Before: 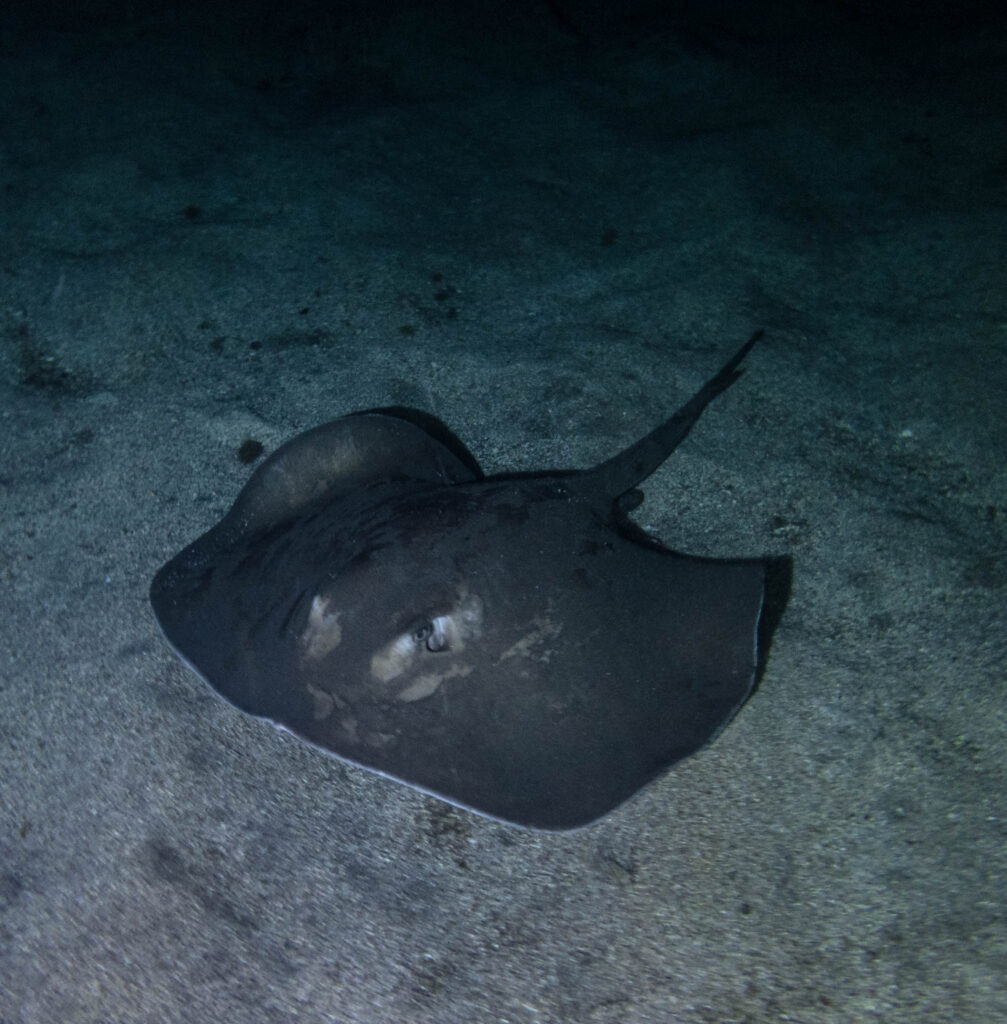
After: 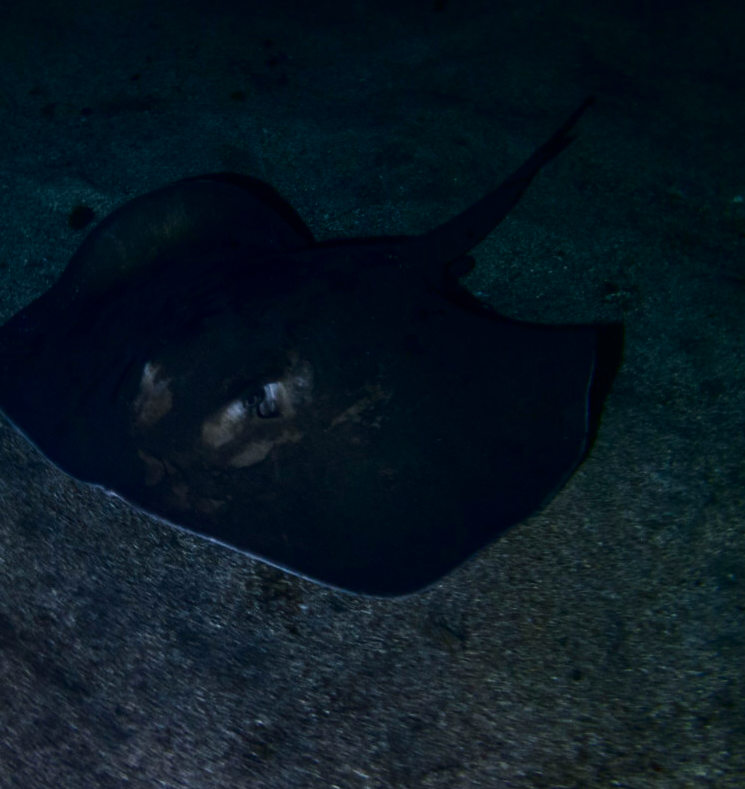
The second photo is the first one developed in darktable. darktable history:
crop: left 16.871%, top 22.857%, right 9.116%
contrast brightness saturation: contrast 0.09, brightness -0.59, saturation 0.17
